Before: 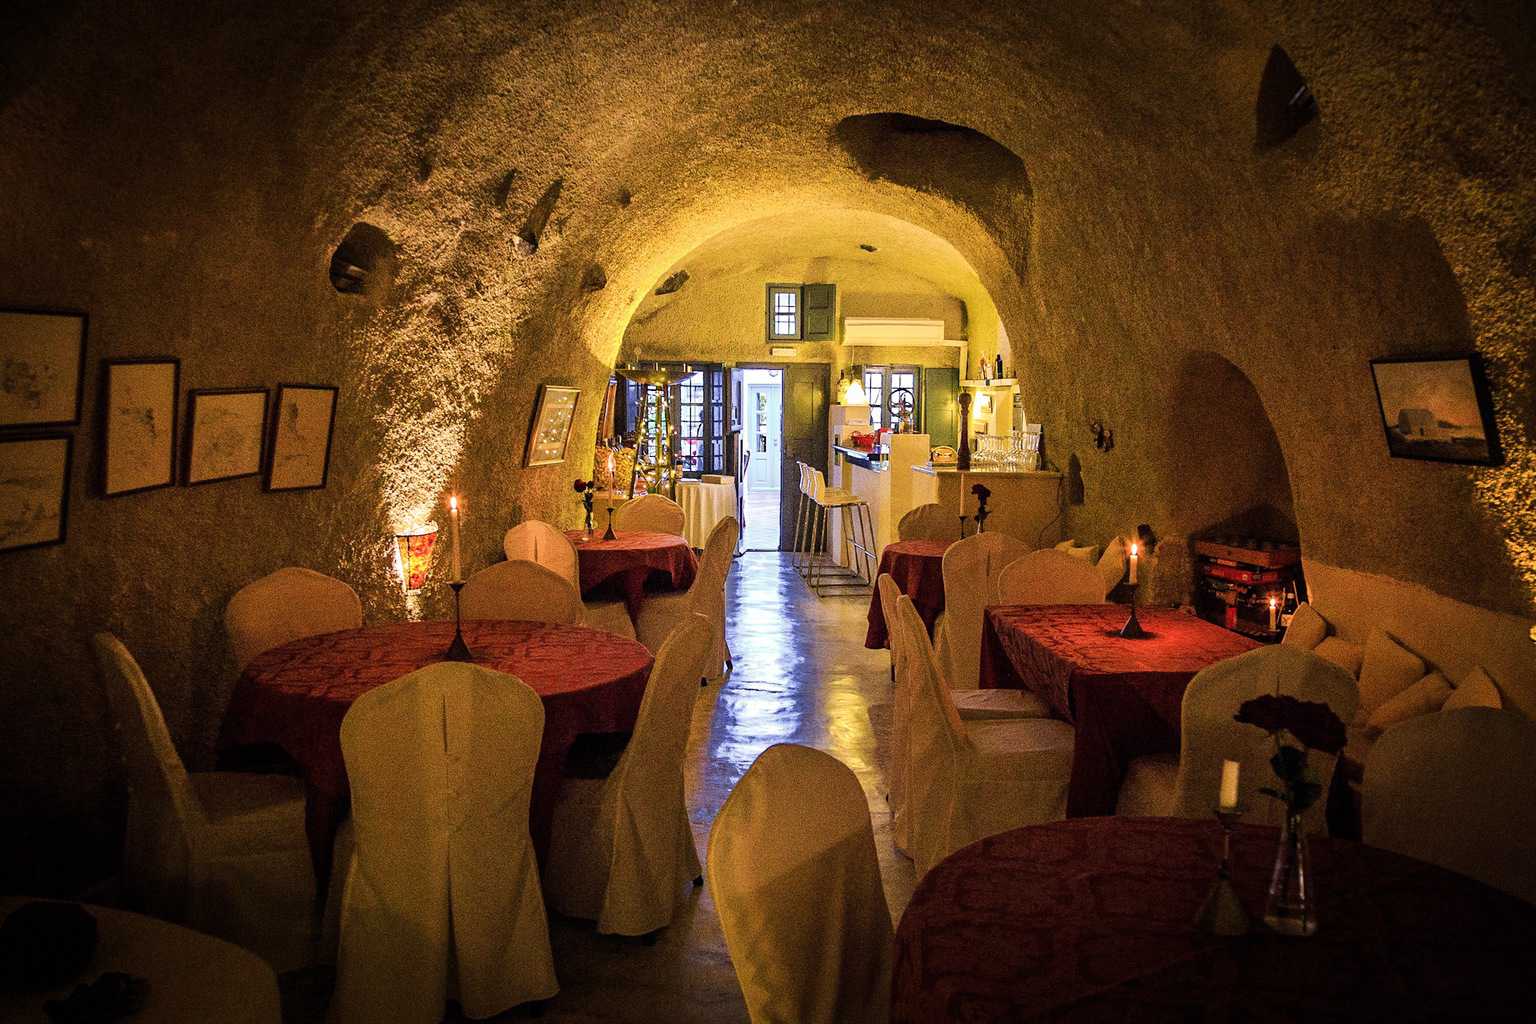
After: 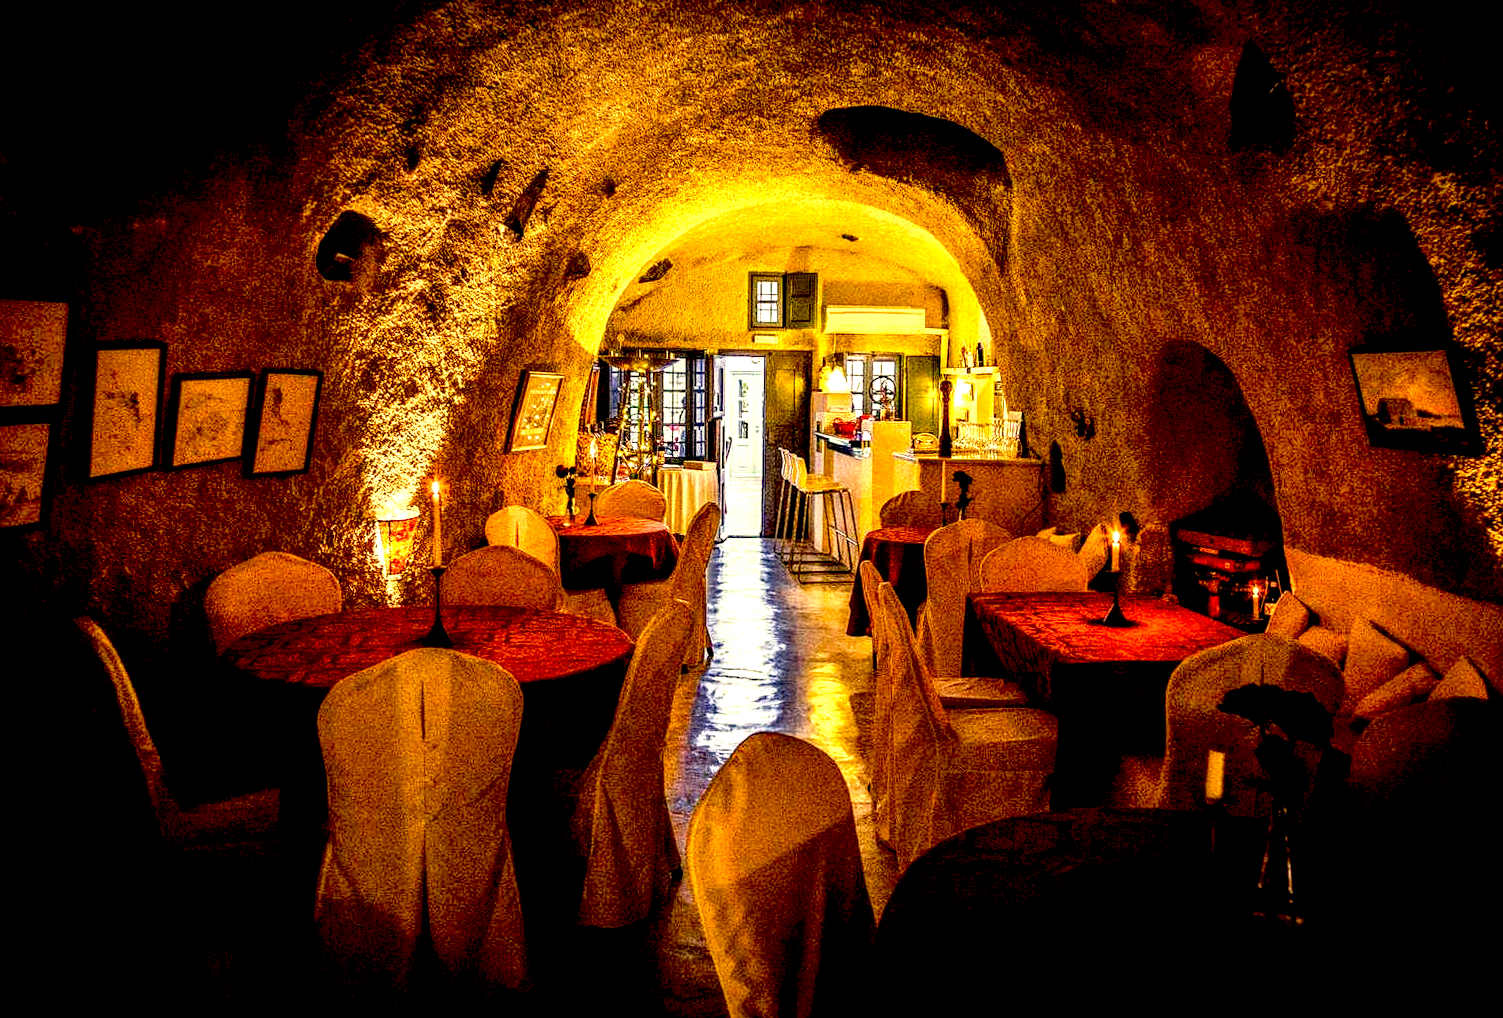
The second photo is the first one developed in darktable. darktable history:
exposure: black level correction 0.031, exposure 0.304 EV, compensate highlight preservation false
white balance: red 1.08, blue 0.791
rotate and perspective: rotation 0.226°, lens shift (vertical) -0.042, crop left 0.023, crop right 0.982, crop top 0.006, crop bottom 0.994
local contrast: detail 203%
